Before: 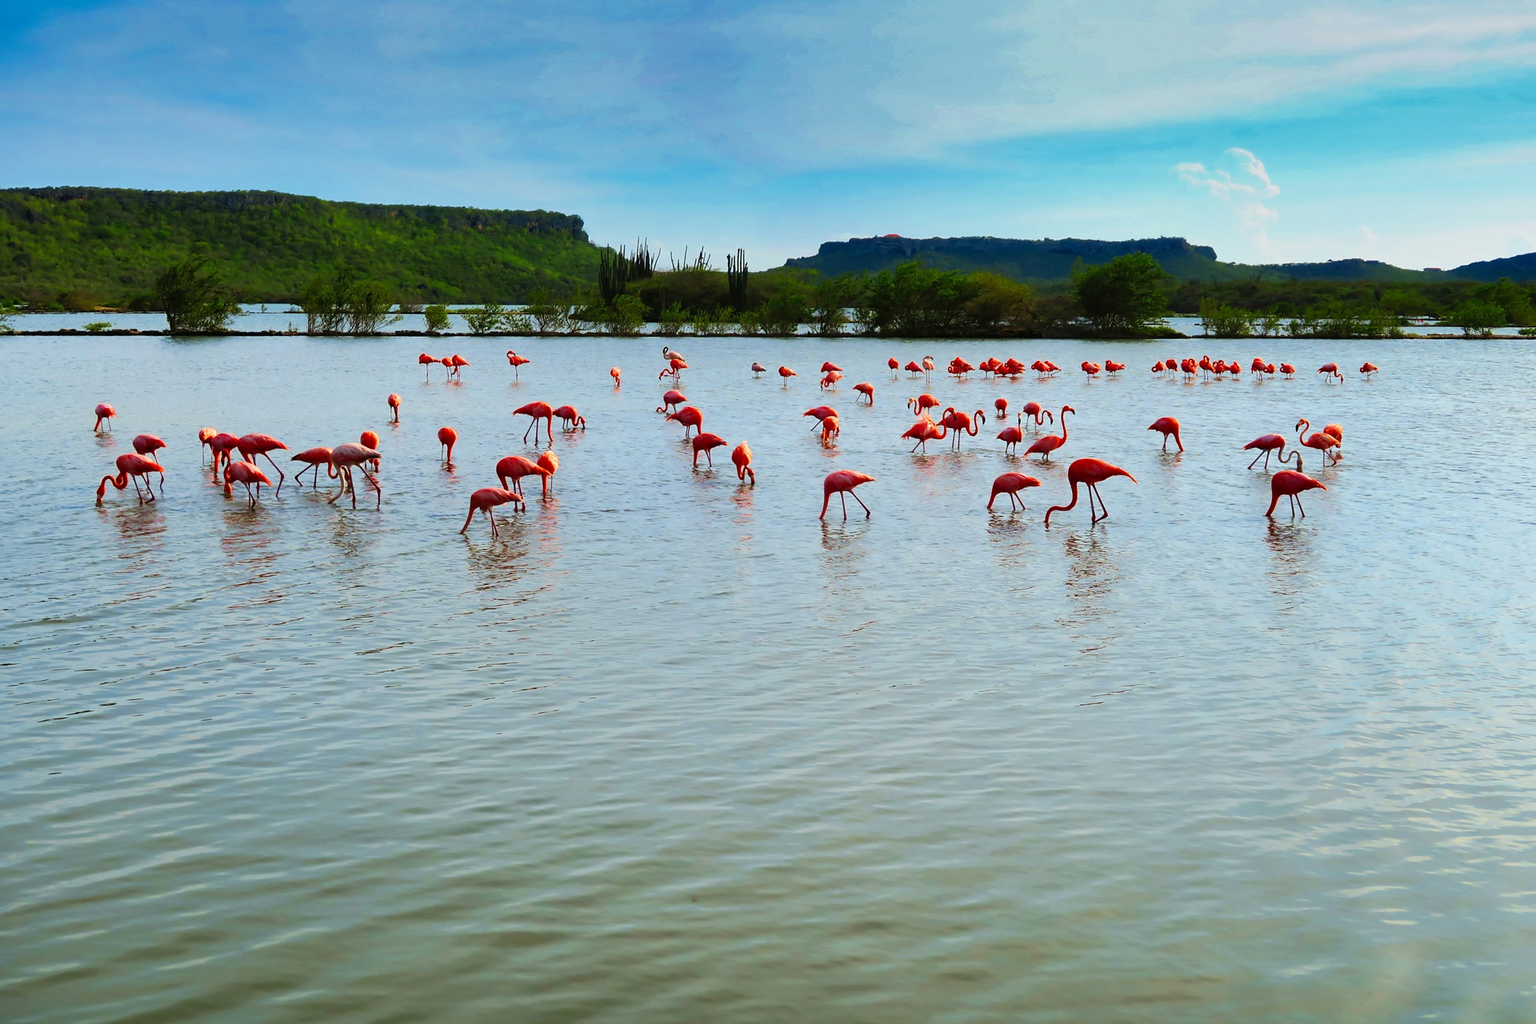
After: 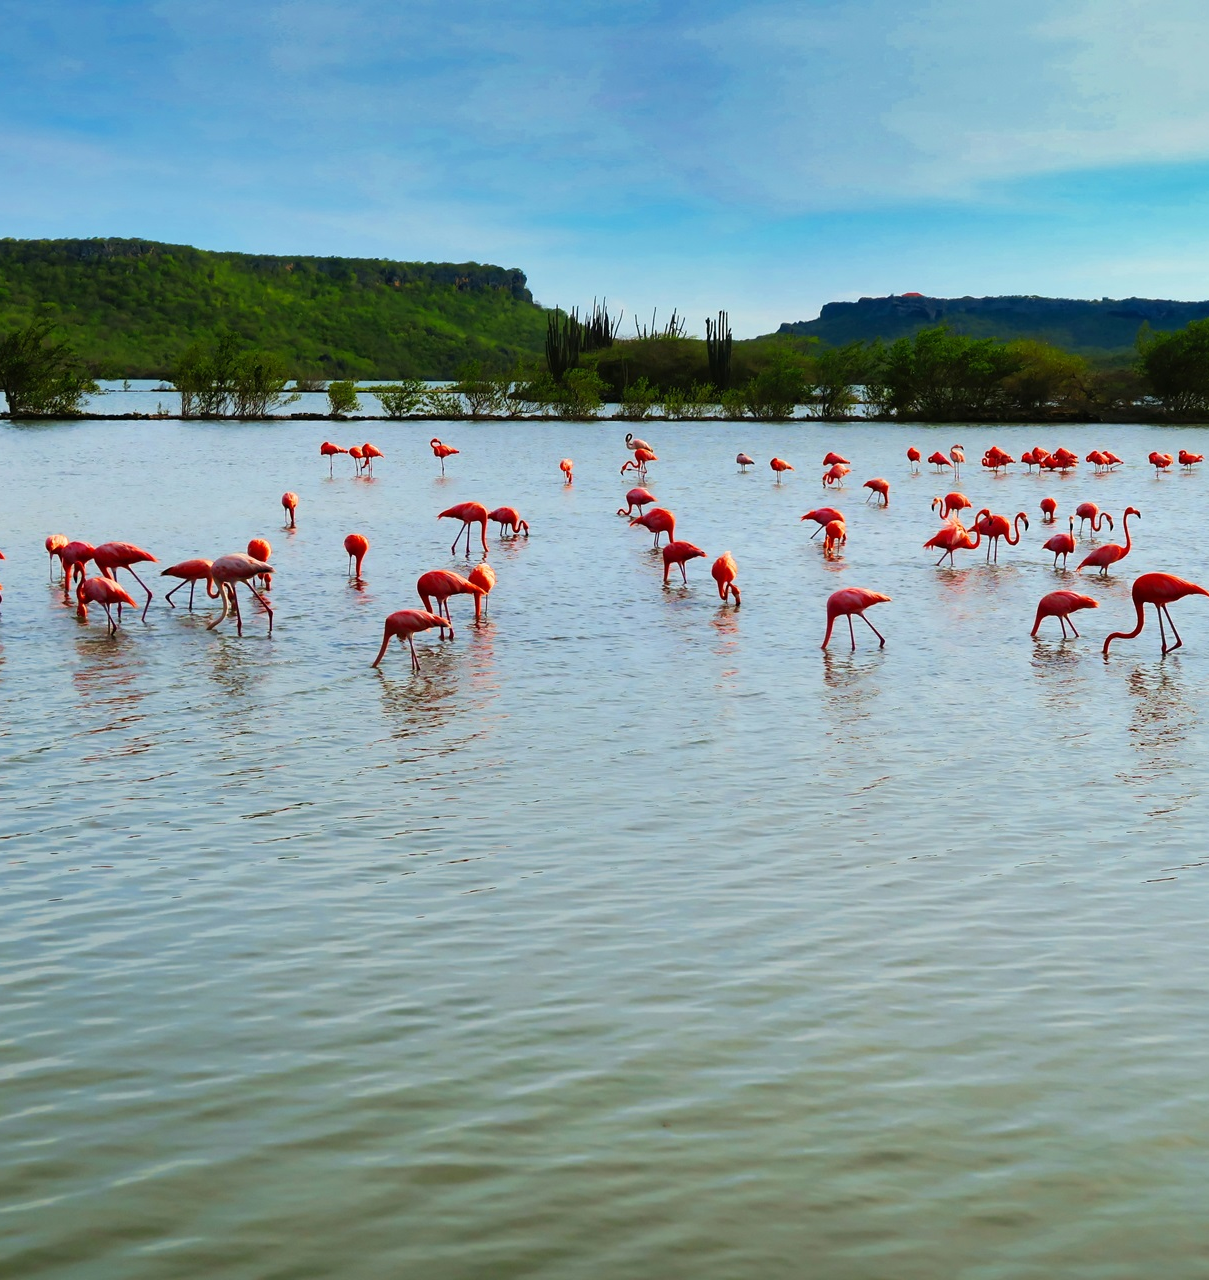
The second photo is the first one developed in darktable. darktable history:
tone equalizer: on, module defaults
crop: left 10.597%, right 26.396%
